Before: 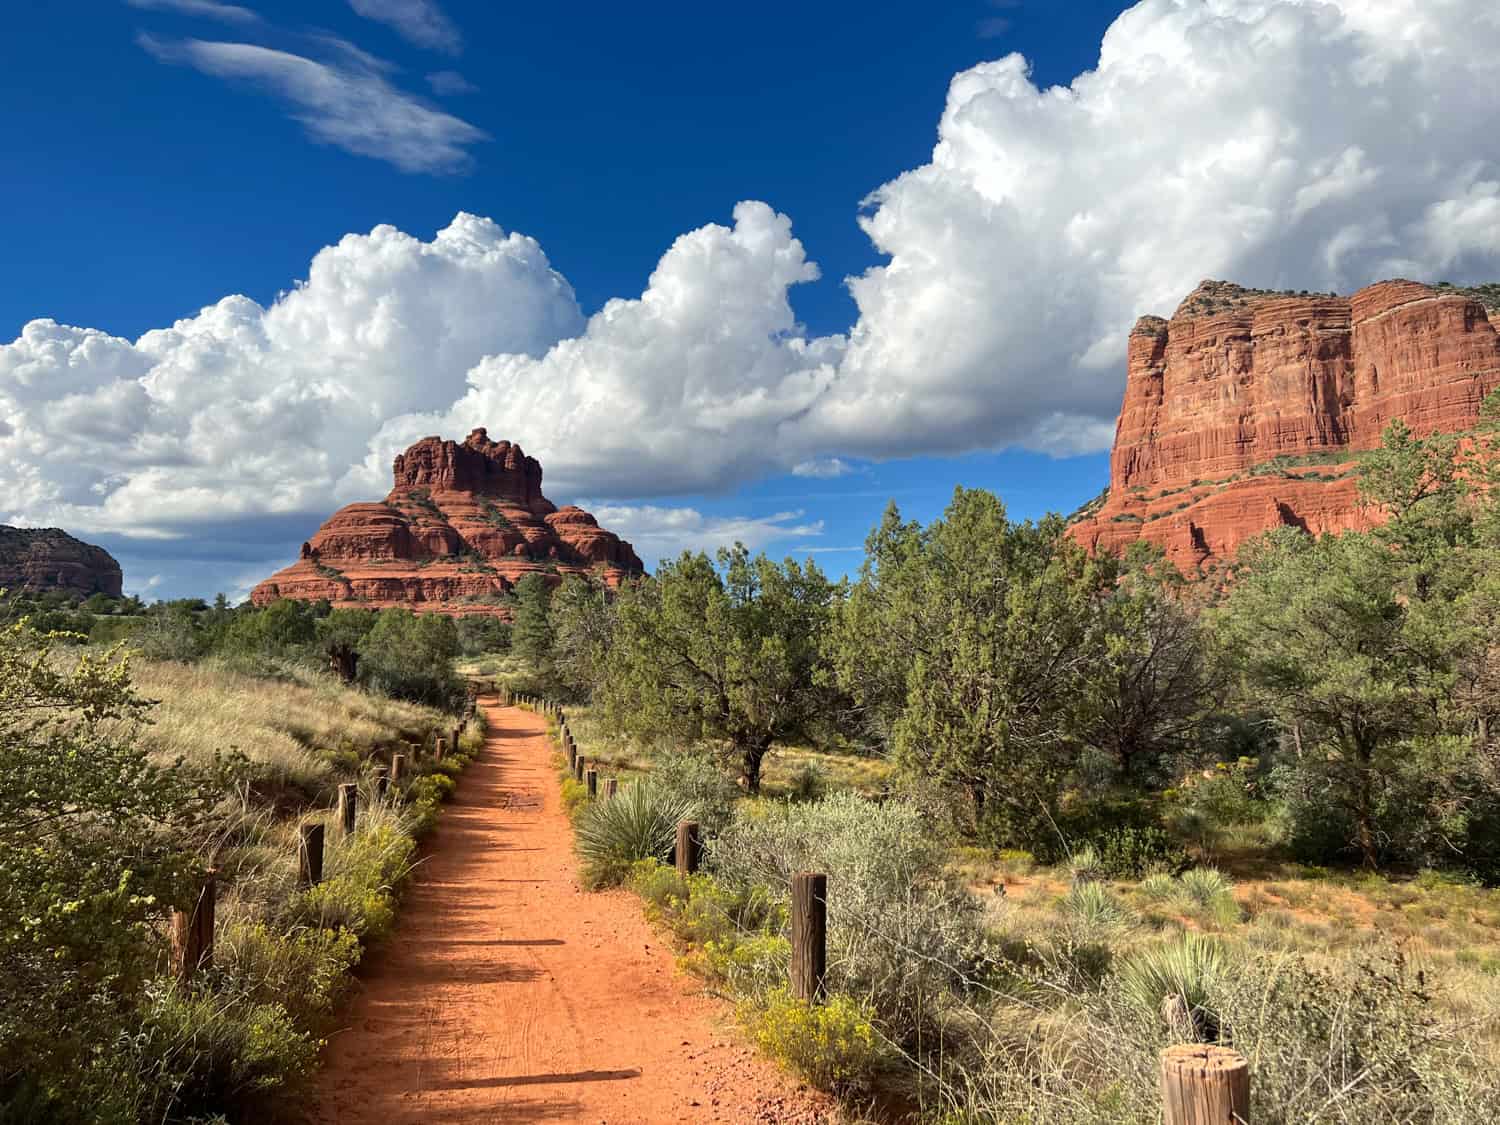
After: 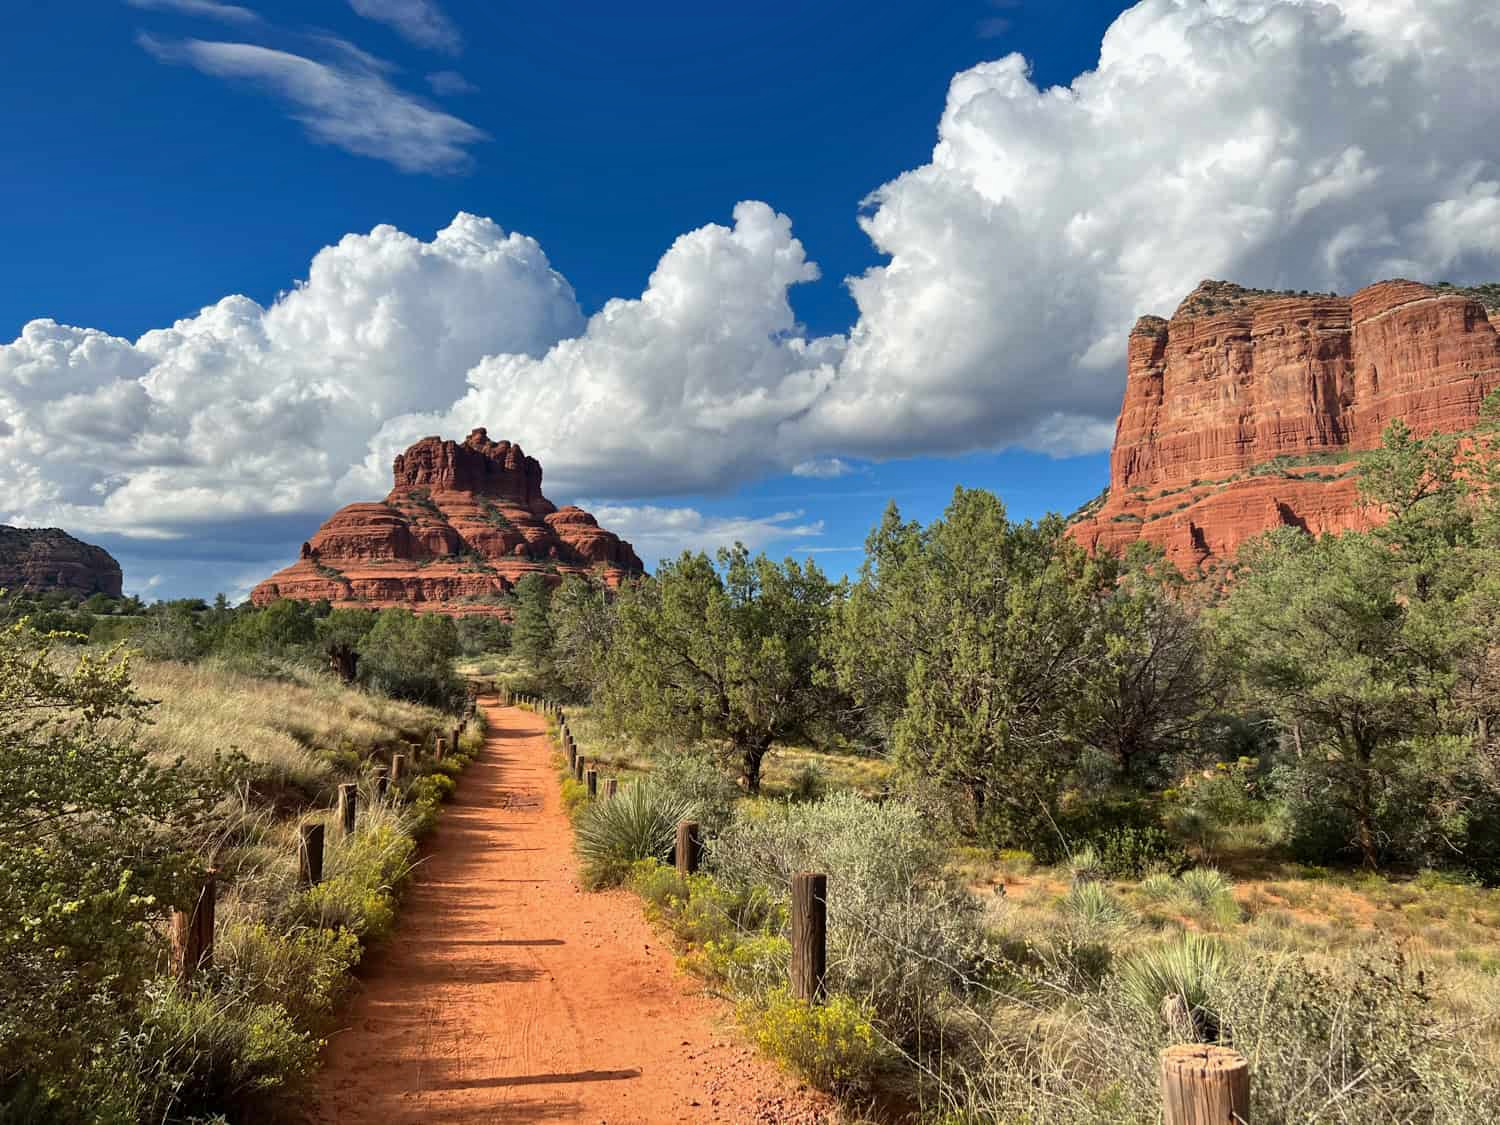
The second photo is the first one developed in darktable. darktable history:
shadows and highlights: shadows 43.87, white point adjustment -1.29, soften with gaussian
